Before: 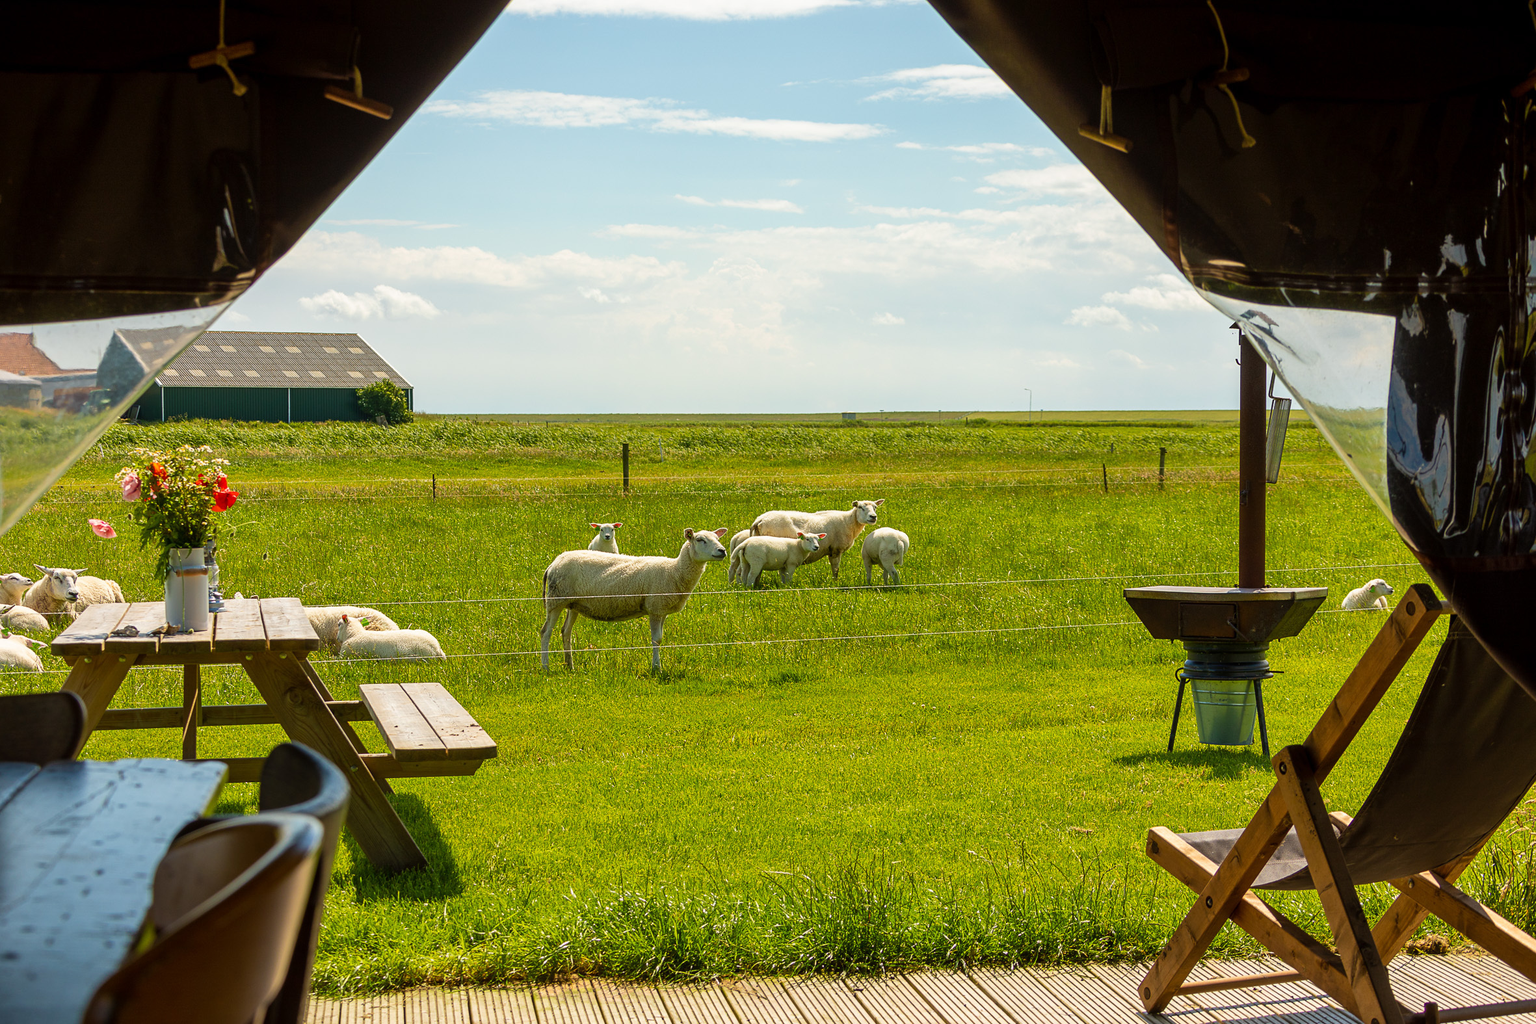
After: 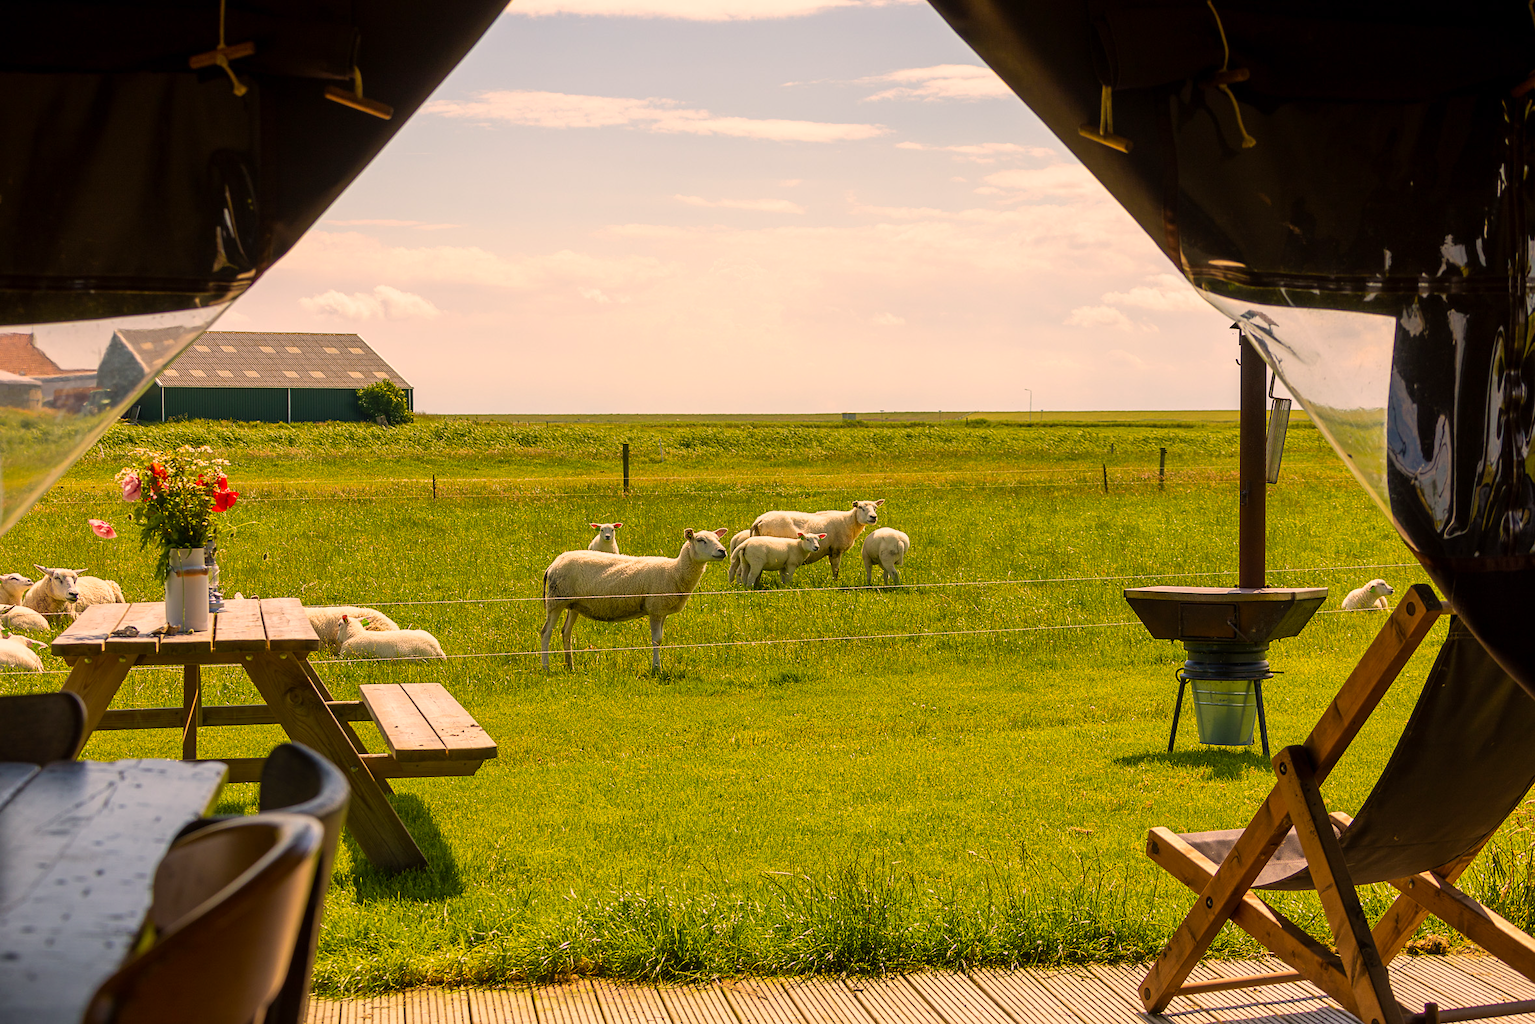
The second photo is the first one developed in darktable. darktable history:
color correction: highlights a* 17.6, highlights b* 18.93
